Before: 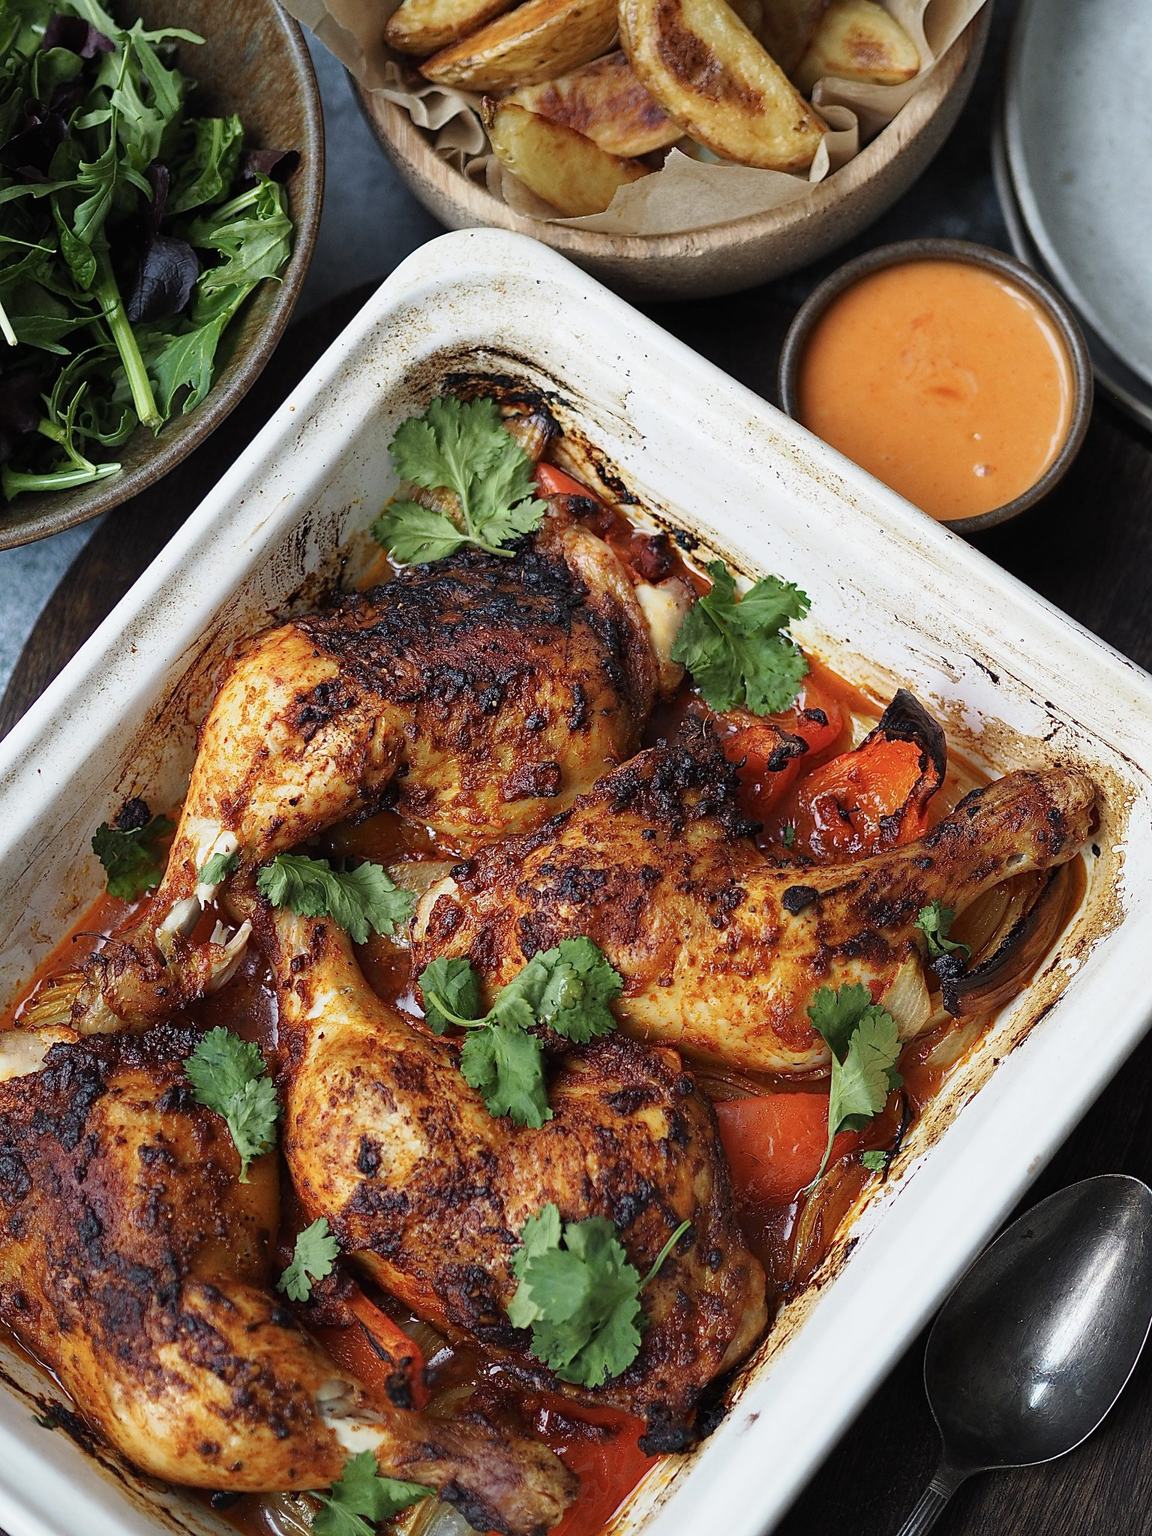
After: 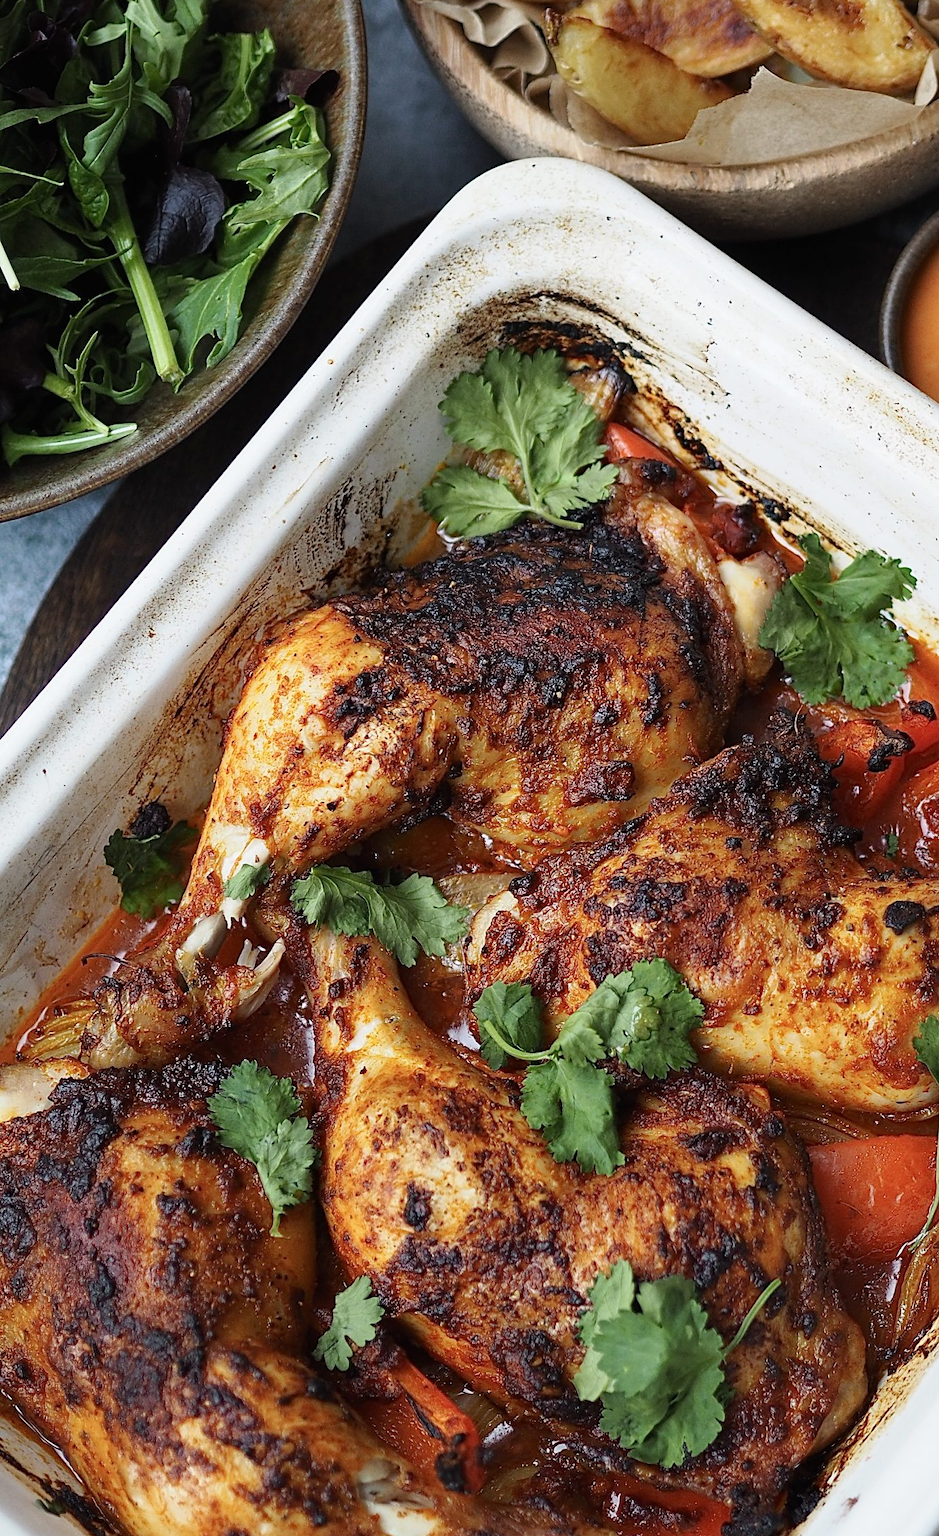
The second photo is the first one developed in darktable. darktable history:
crop: top 5.809%, right 27.835%, bottom 5.694%
contrast brightness saturation: contrast 0.097, brightness 0.02, saturation 0.02
